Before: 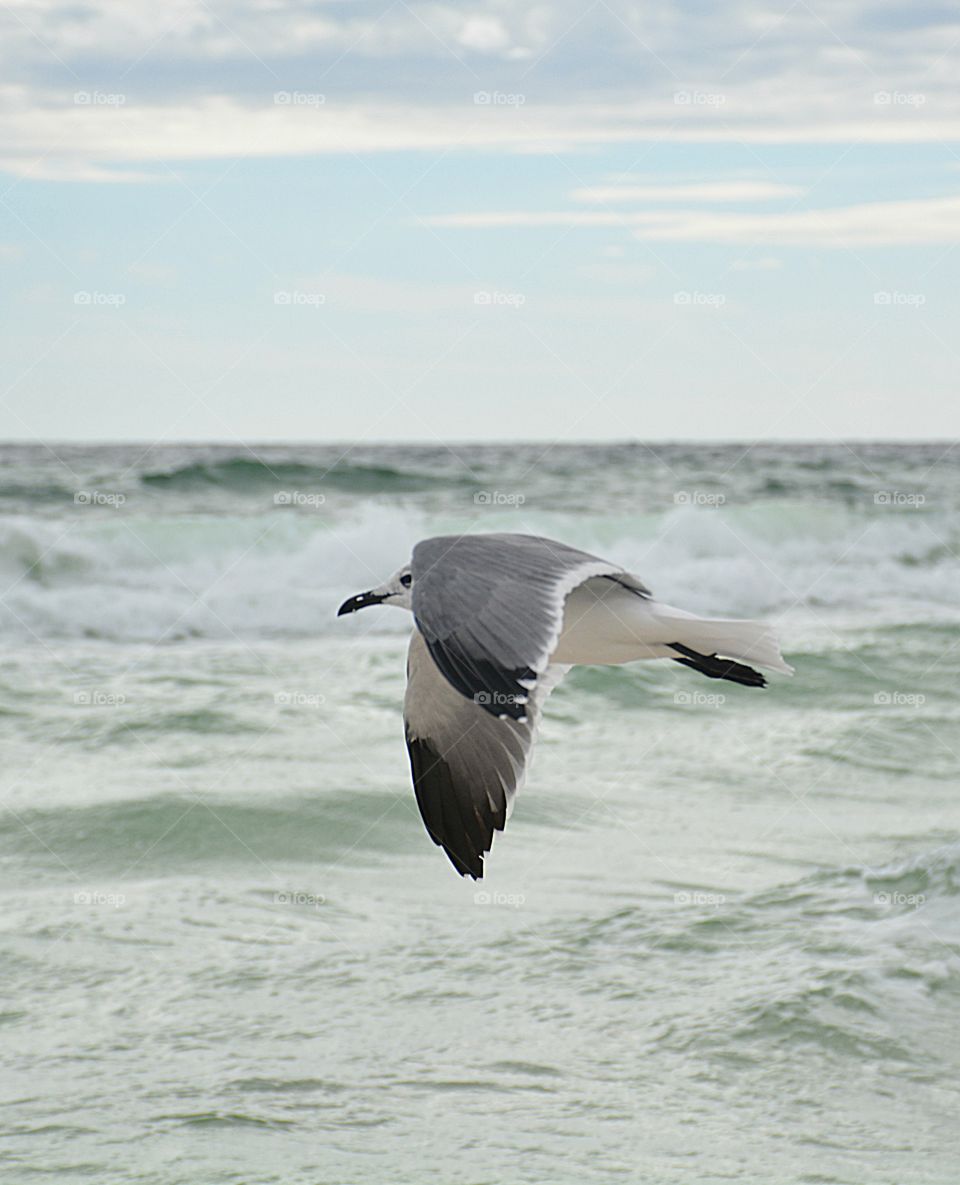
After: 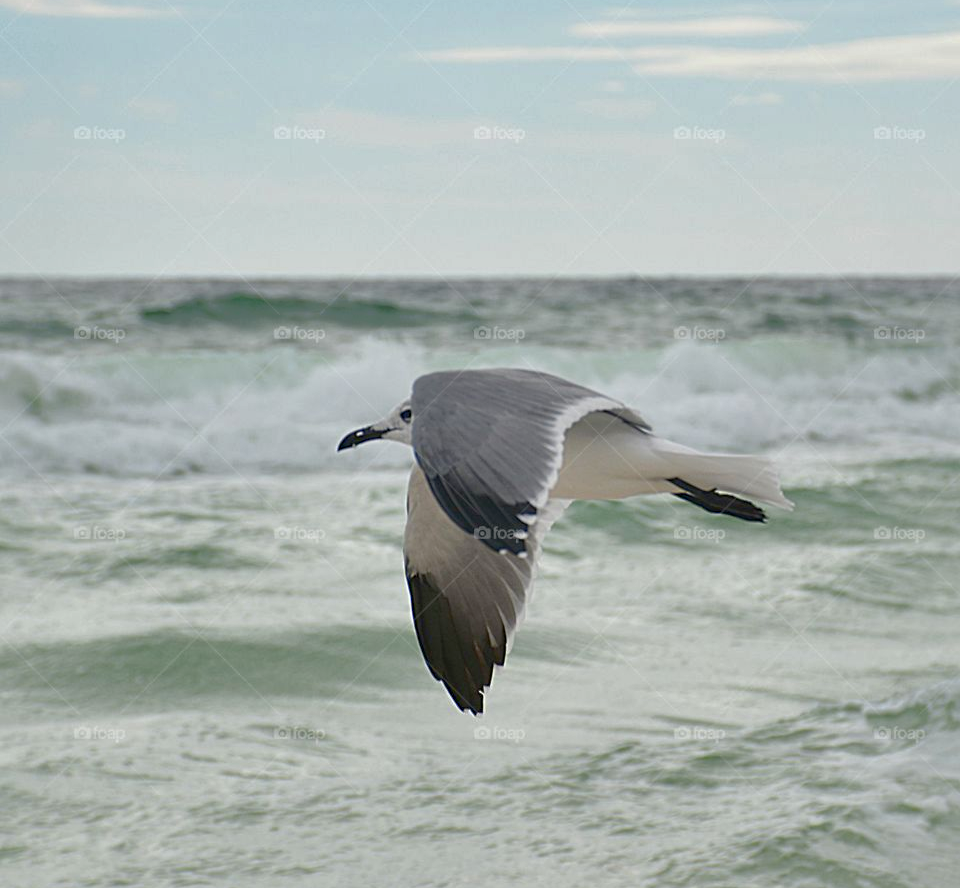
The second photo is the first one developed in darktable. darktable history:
crop: top 14.006%, bottom 10.981%
shadows and highlights: on, module defaults
color balance rgb: linear chroma grading › global chroma -14.626%, perceptual saturation grading › global saturation 34.809%, perceptual saturation grading › highlights -25.825%, perceptual saturation grading › shadows 50.009%
exposure: compensate exposure bias true, compensate highlight preservation false
